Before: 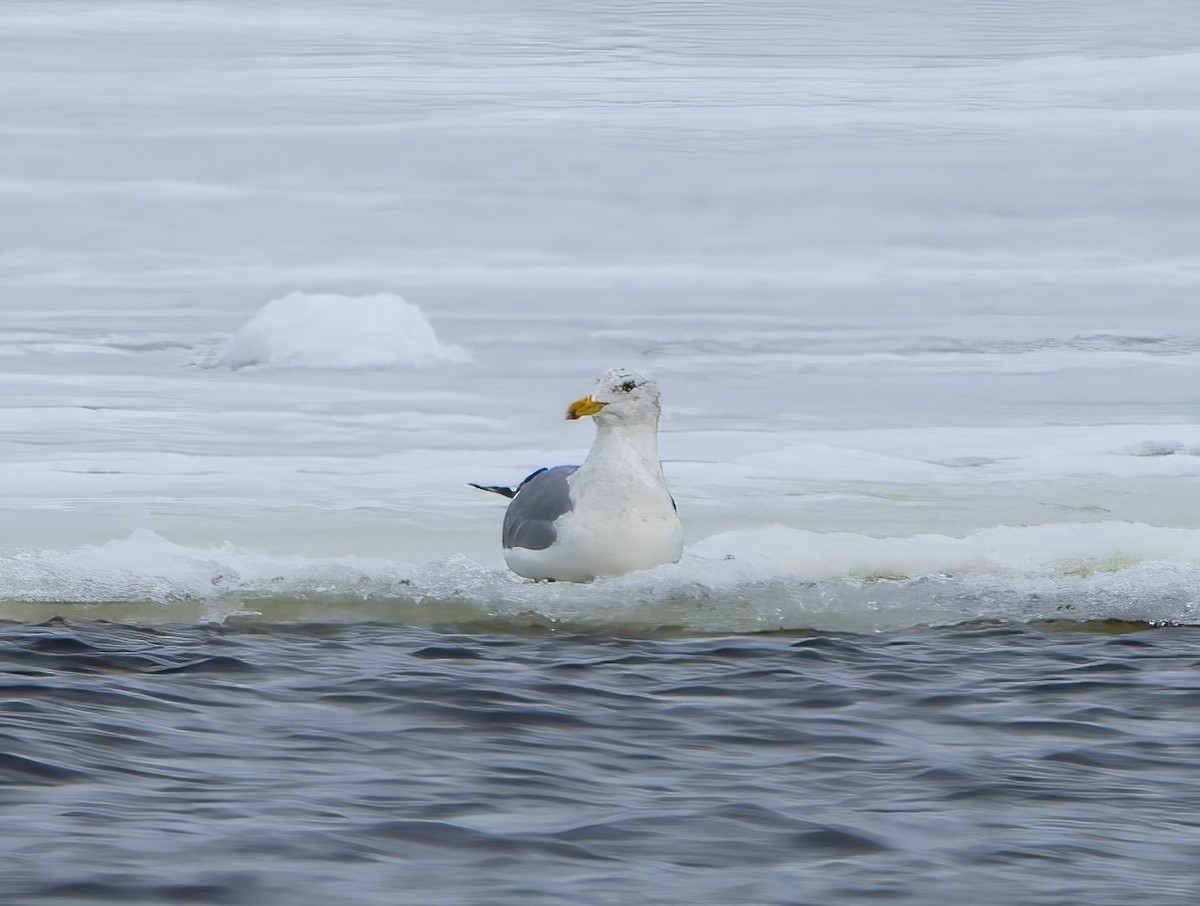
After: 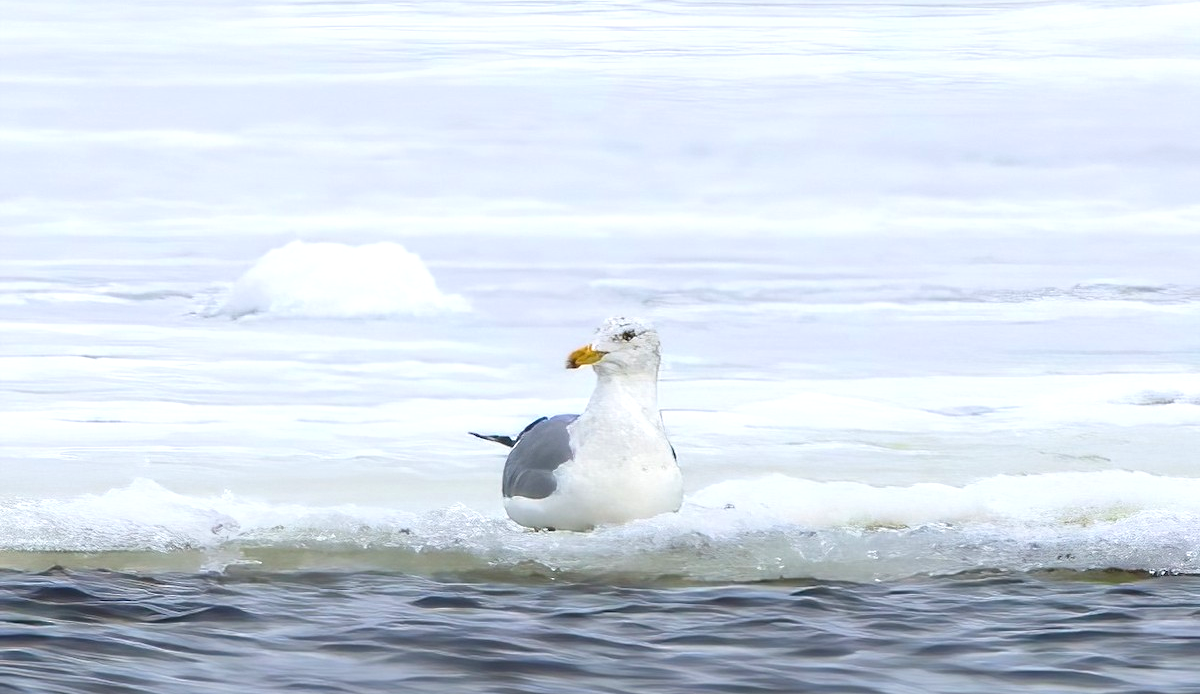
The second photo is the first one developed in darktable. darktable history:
crop: top 5.667%, bottom 17.637%
exposure: black level correction 0, exposure 0.7 EV, compensate exposure bias true, compensate highlight preservation false
